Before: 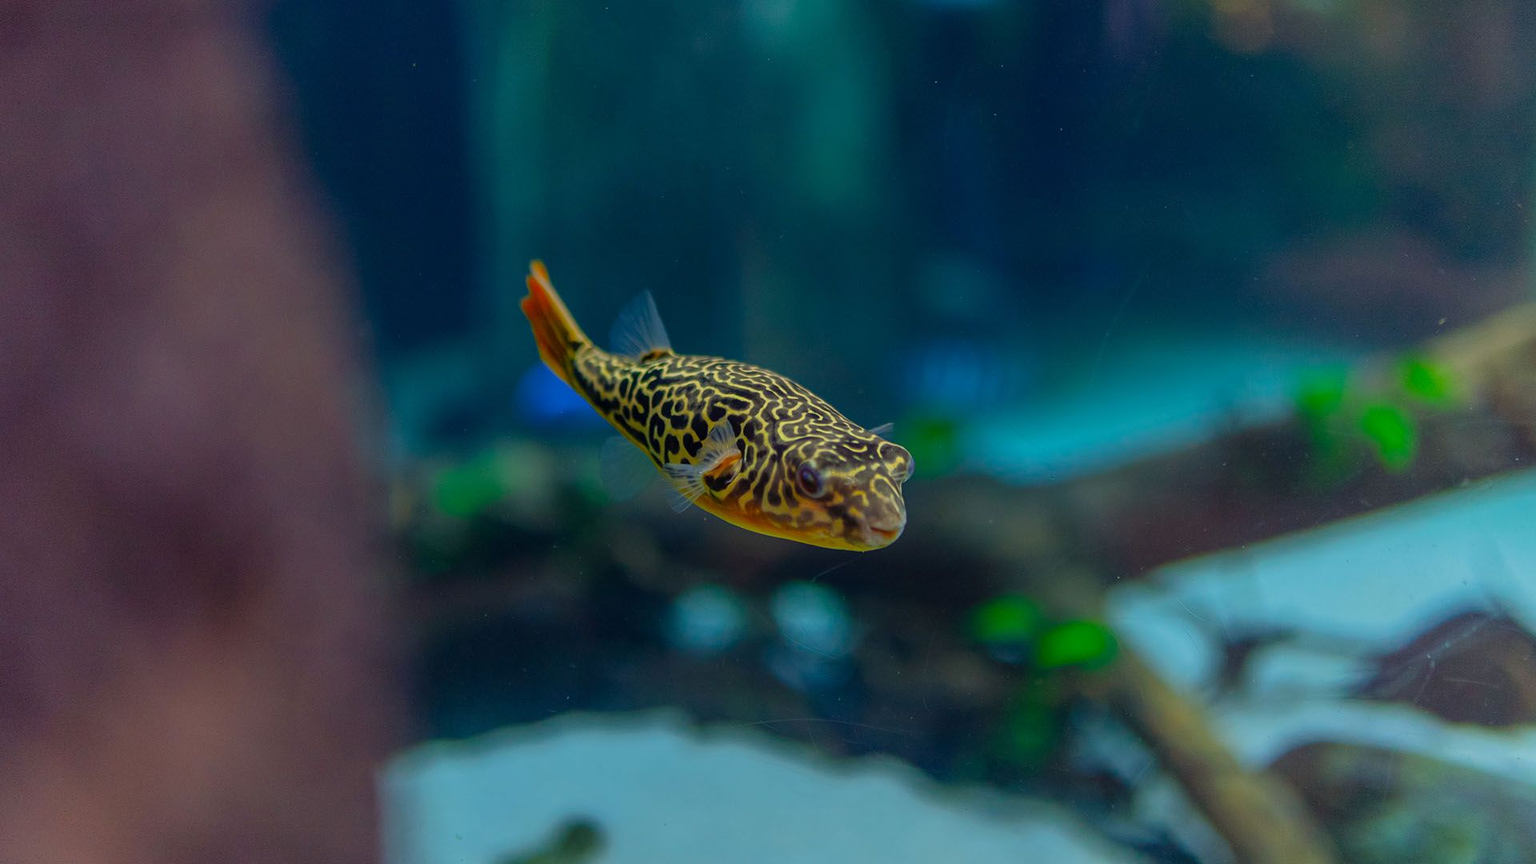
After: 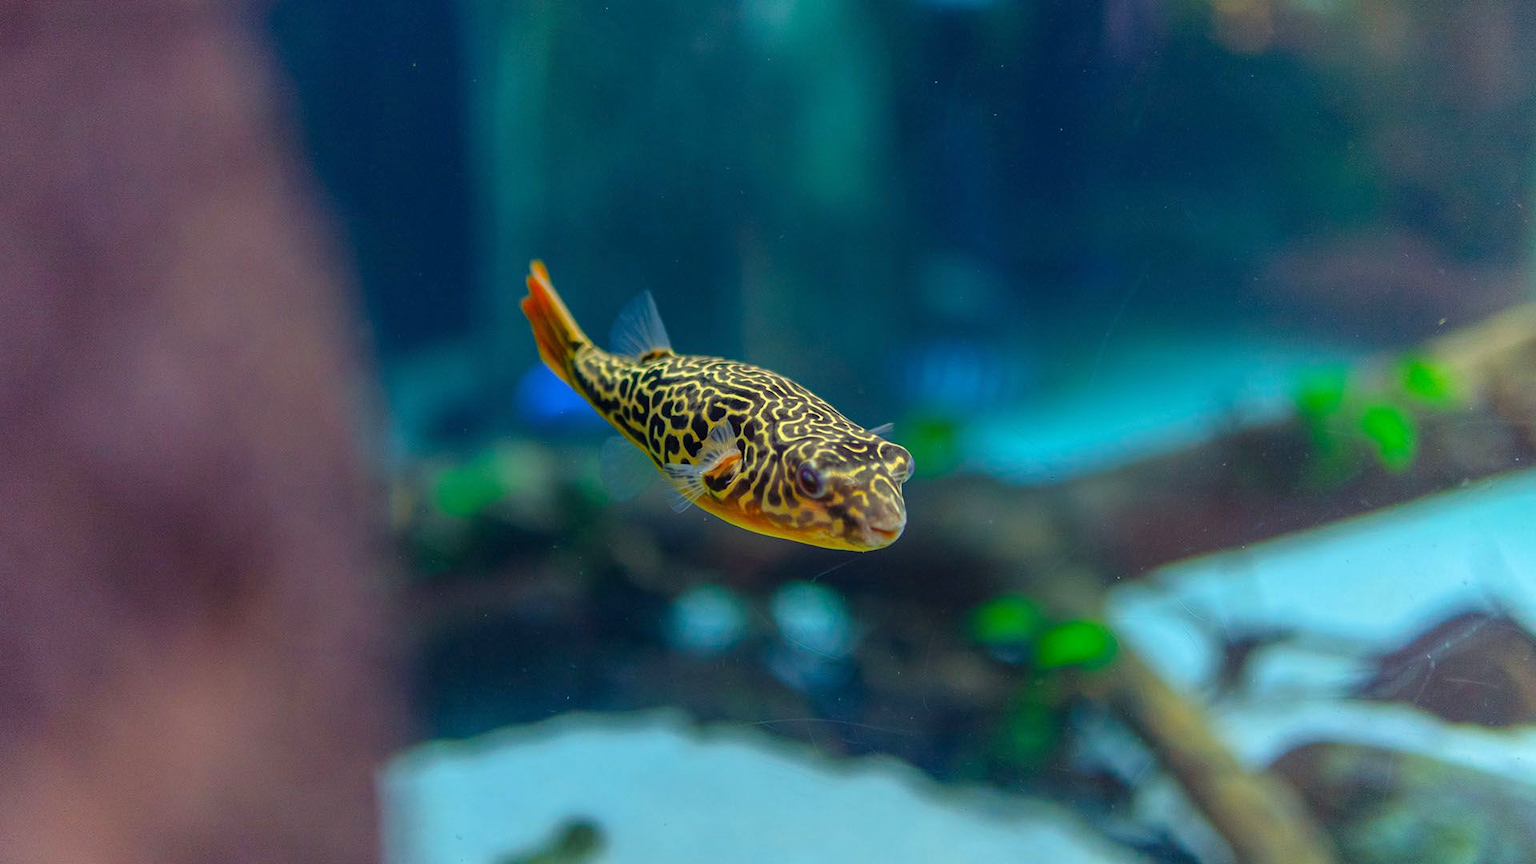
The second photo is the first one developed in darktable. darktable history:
exposure: exposure 0.666 EV, compensate exposure bias true, compensate highlight preservation false
